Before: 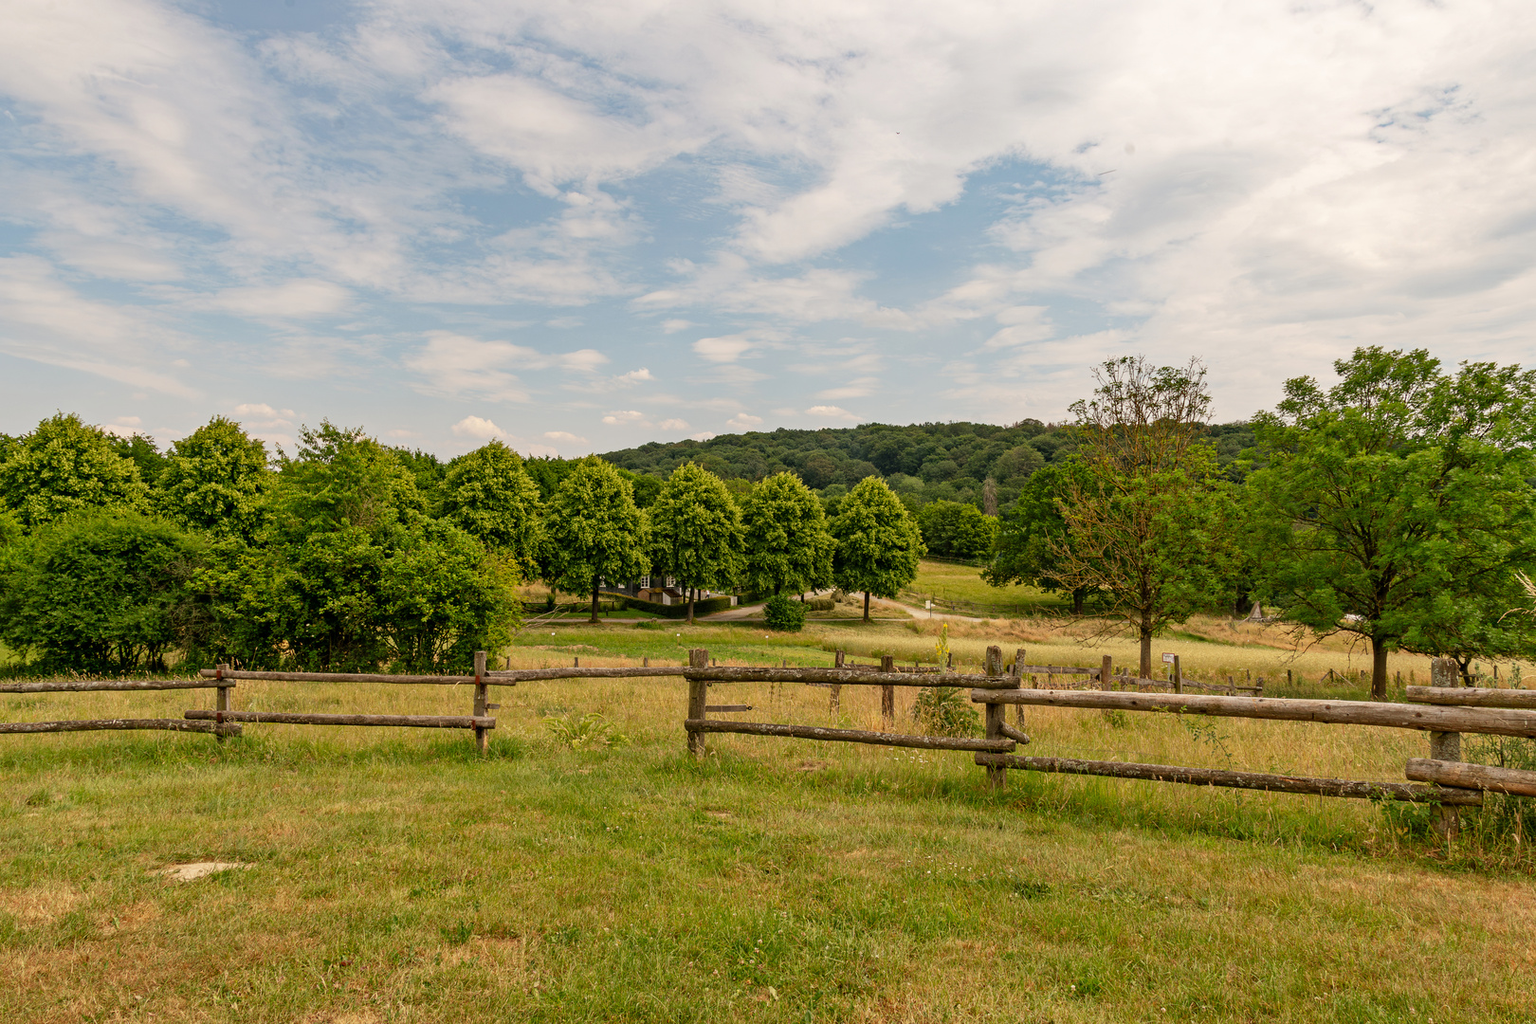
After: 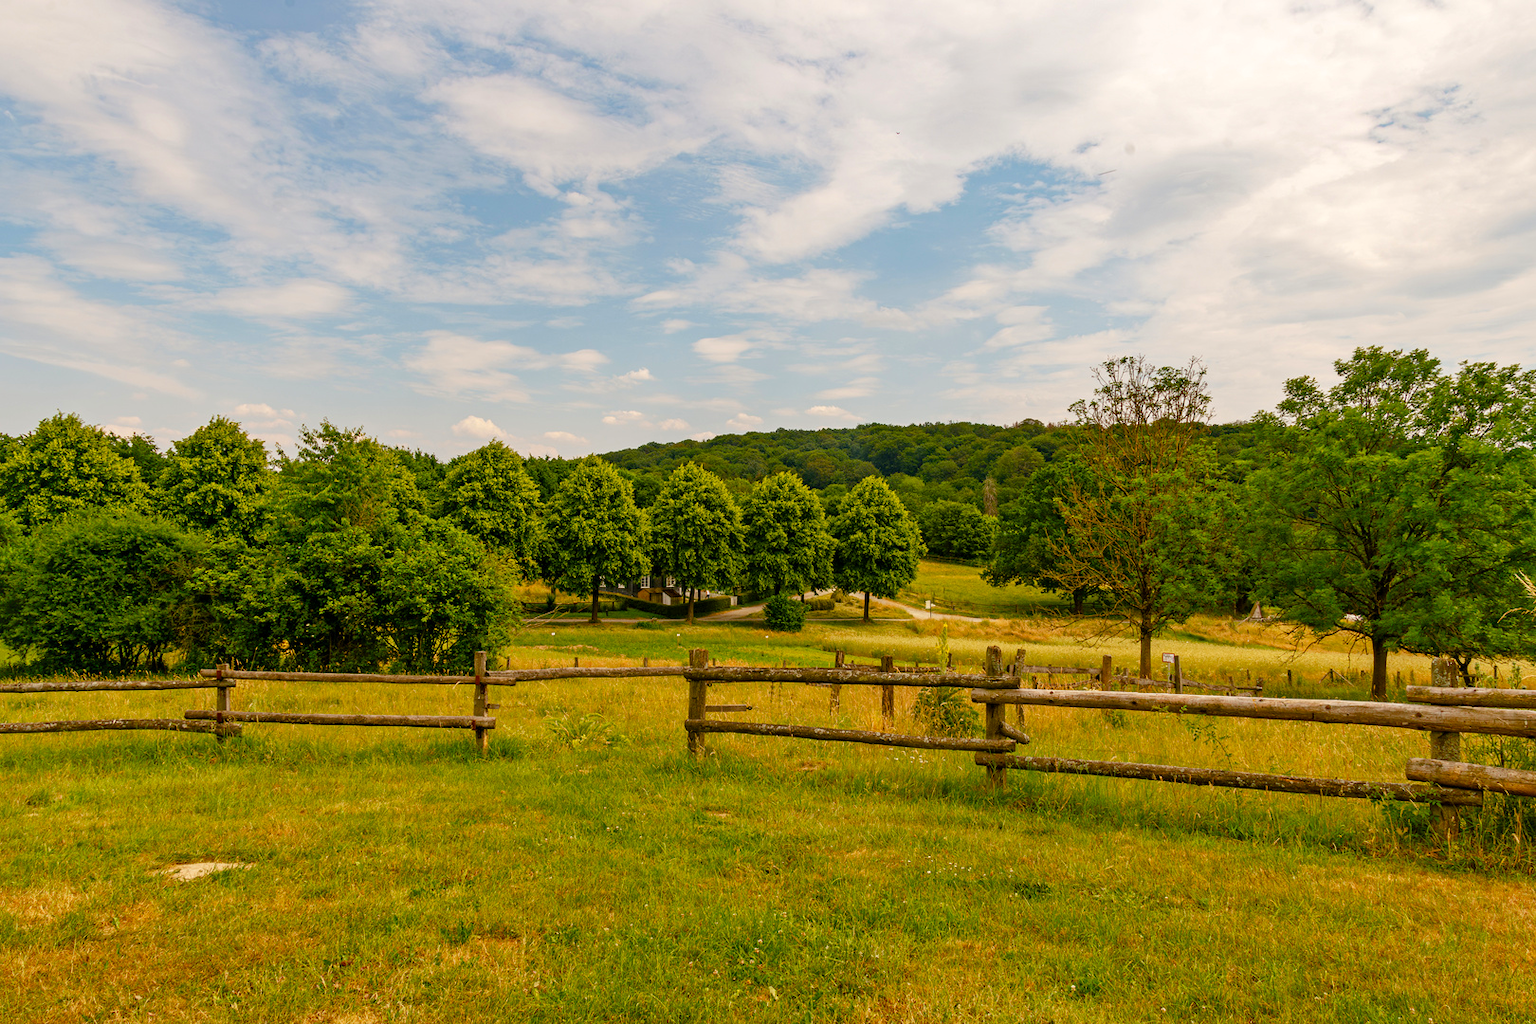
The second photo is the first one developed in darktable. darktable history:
exposure: exposure -0.072 EV, compensate highlight preservation false
color balance rgb: perceptual saturation grading › global saturation 45%, perceptual saturation grading › highlights -25%, perceptual saturation grading › shadows 50%, perceptual brilliance grading › global brilliance 3%, global vibrance 3%
shadows and highlights: shadows 62.66, white point adjustment 0.37, highlights -34.44, compress 83.82%
